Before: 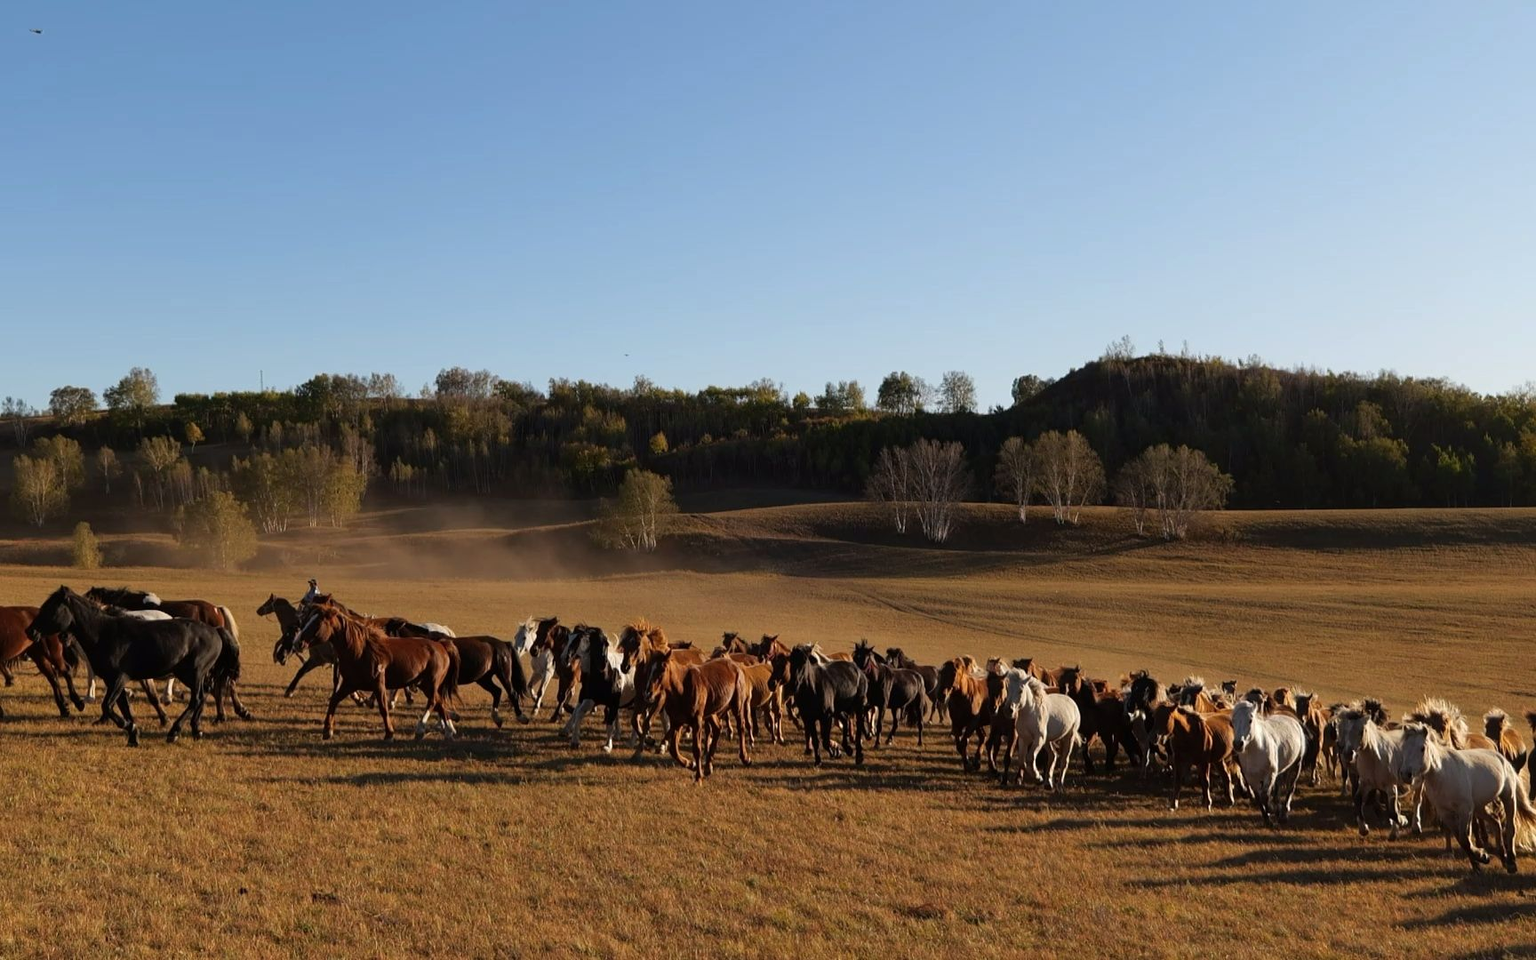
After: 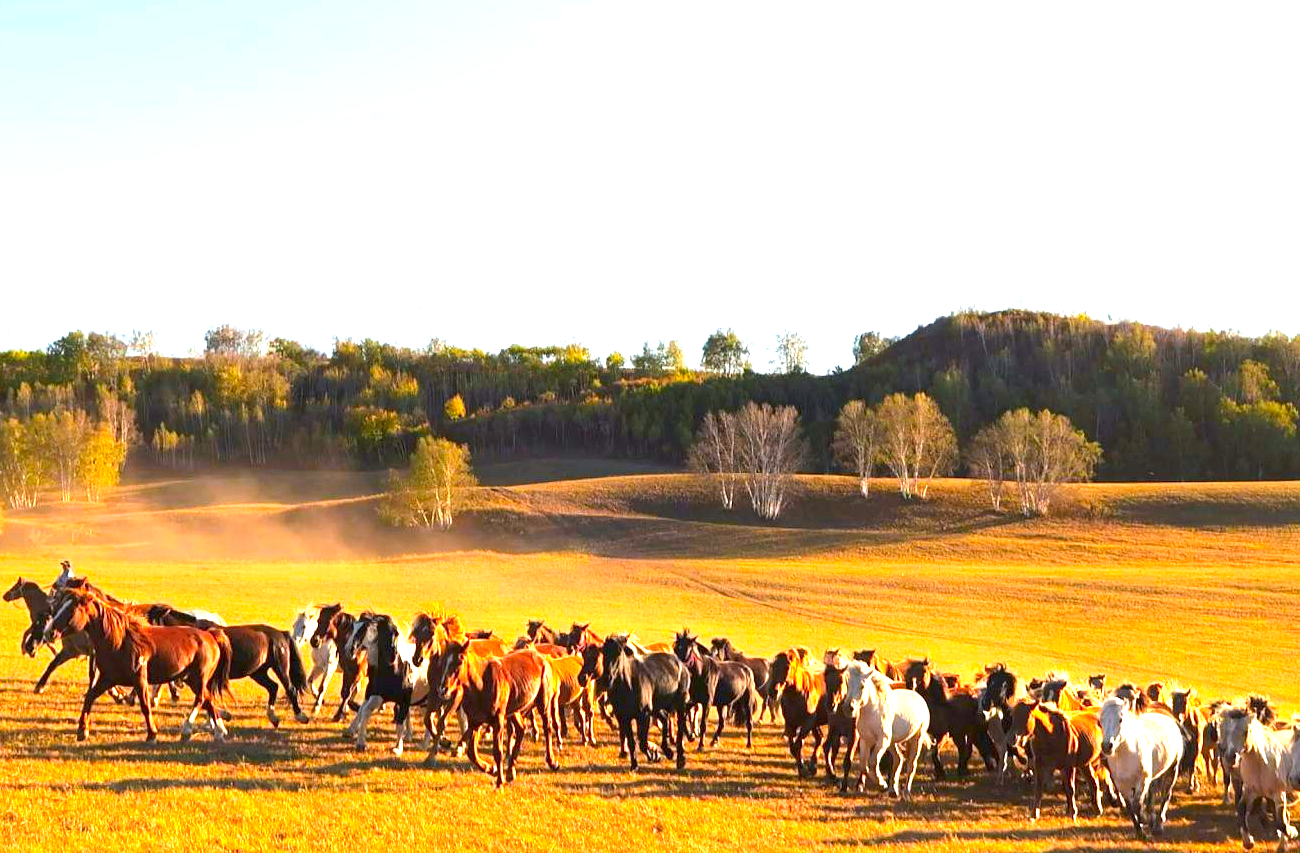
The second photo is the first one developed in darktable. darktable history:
color zones: curves: ch0 [(0.224, 0.526) (0.75, 0.5)]; ch1 [(0.055, 0.526) (0.224, 0.761) (0.377, 0.526) (0.75, 0.5)]
crop: left 16.595%, top 8.487%, right 8.151%, bottom 12.494%
exposure: exposure 2.213 EV, compensate exposure bias true, compensate highlight preservation false
contrast brightness saturation: contrast 0.073, brightness 0.078, saturation 0.181
